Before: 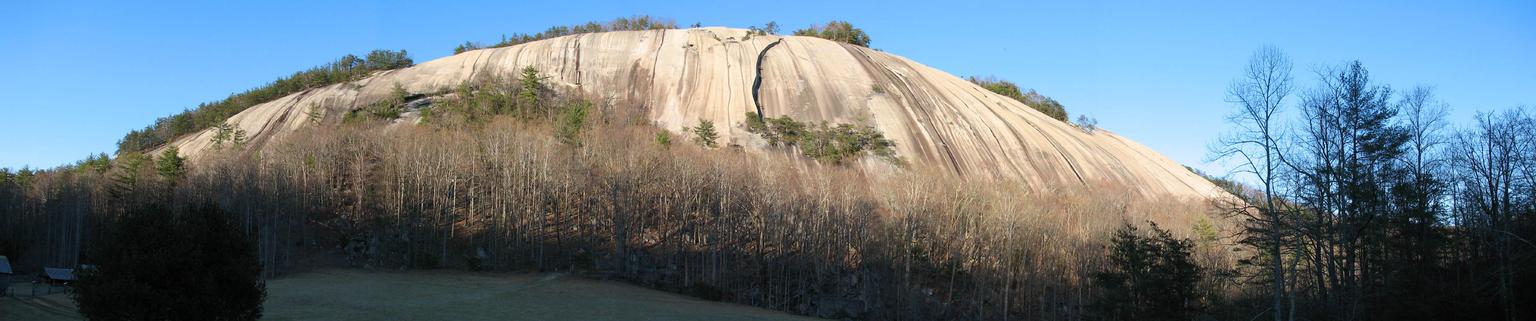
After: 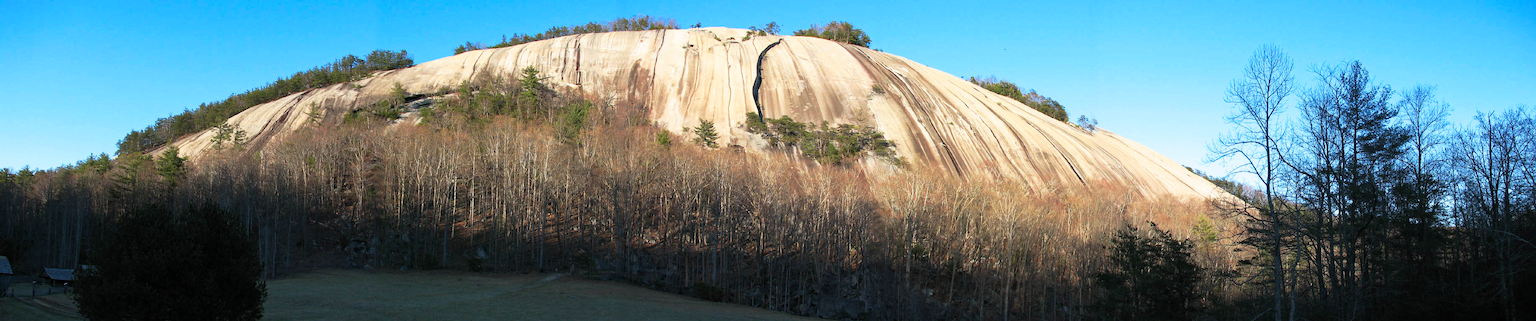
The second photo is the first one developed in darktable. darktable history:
base curve: curves: ch0 [(0, 0) (0.257, 0.25) (0.482, 0.586) (0.757, 0.871) (1, 1)], preserve colors none
haze removal: compatibility mode true, adaptive false
